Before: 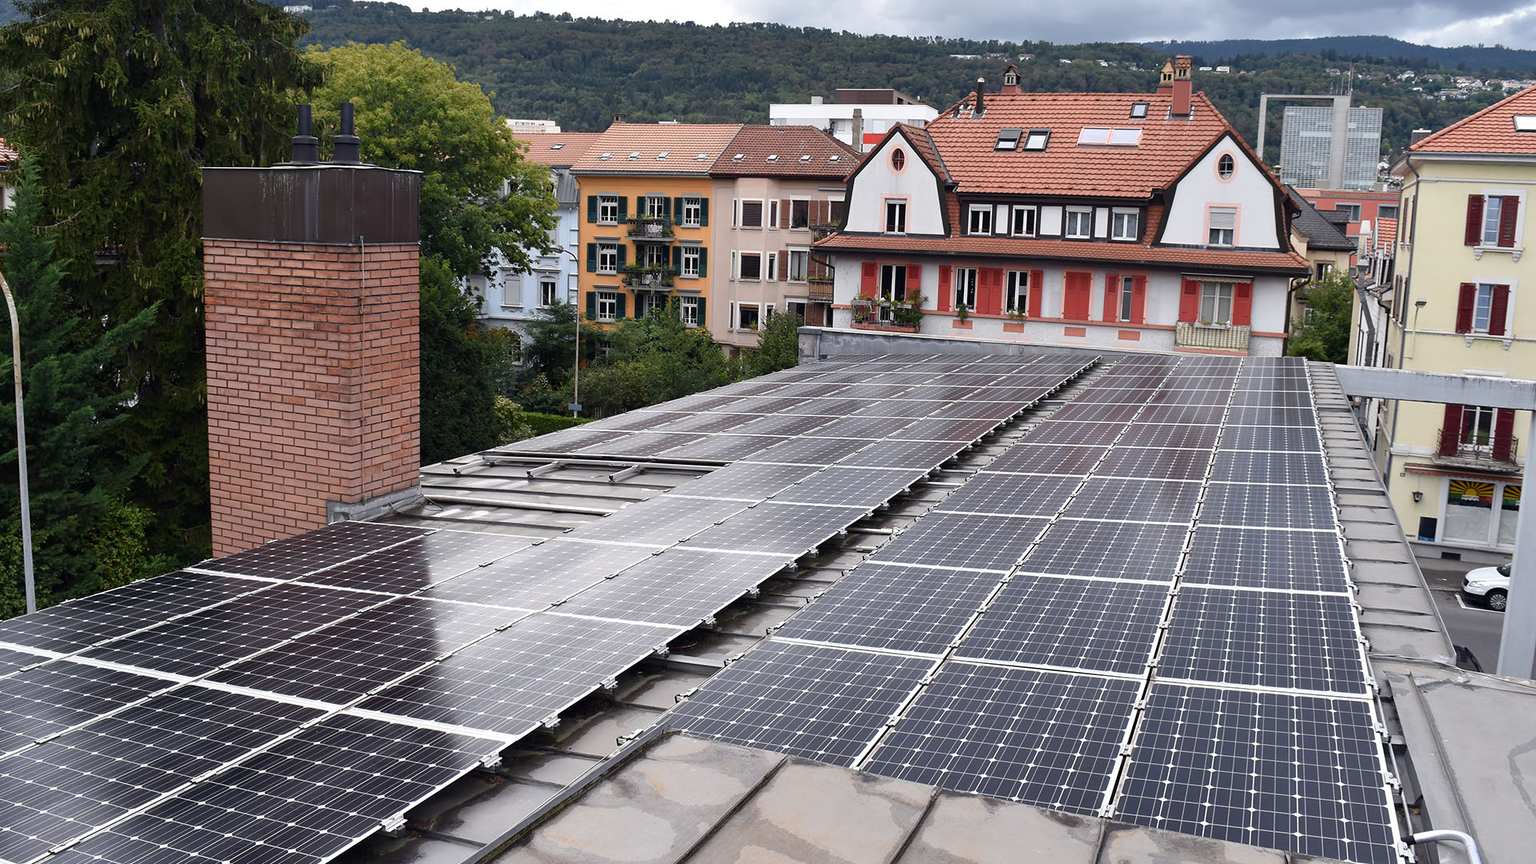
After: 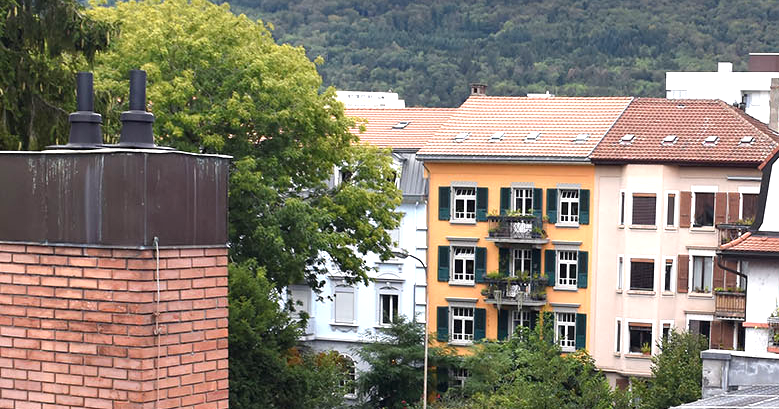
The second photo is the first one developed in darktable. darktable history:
crop: left 15.452%, top 5.459%, right 43.956%, bottom 56.62%
exposure: black level correction 0, exposure 1.1 EV, compensate highlight preservation false
